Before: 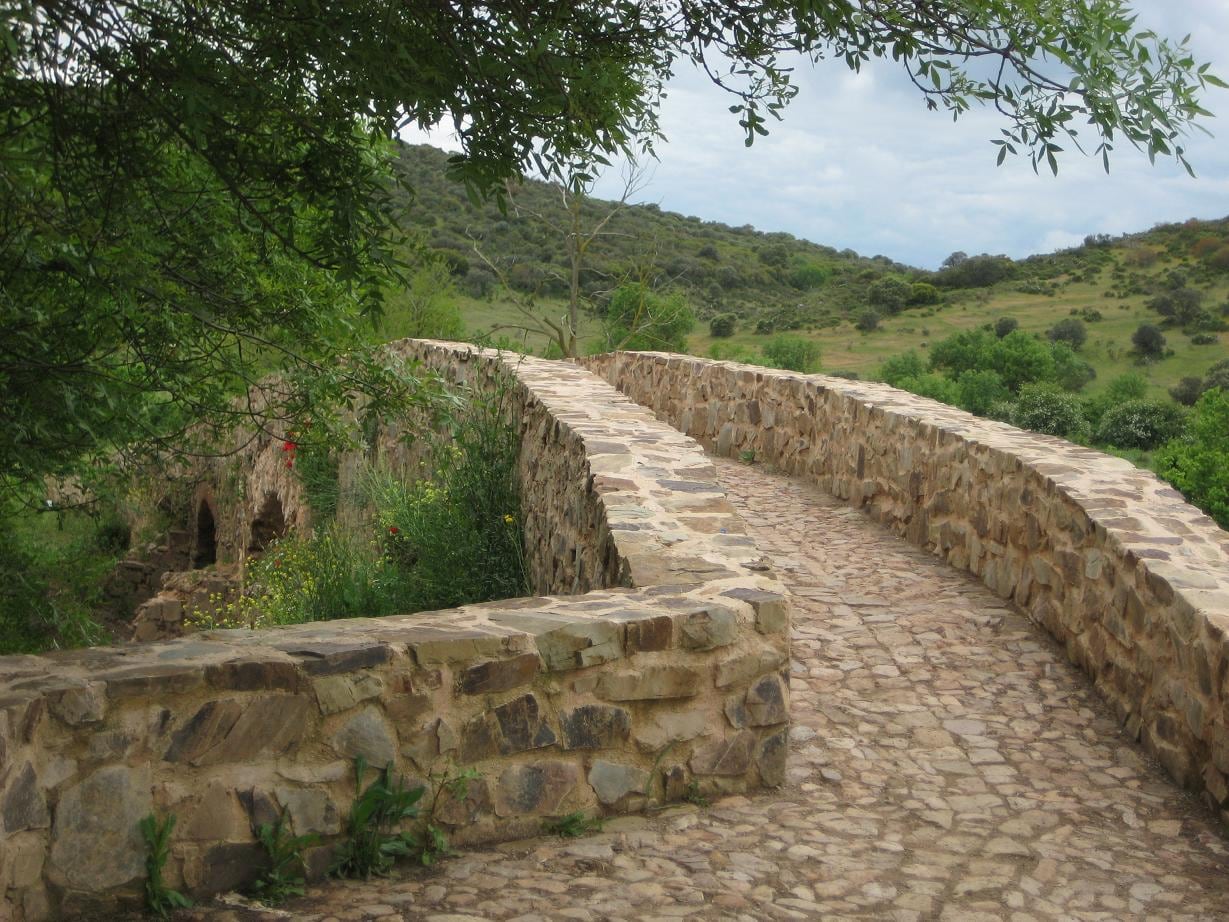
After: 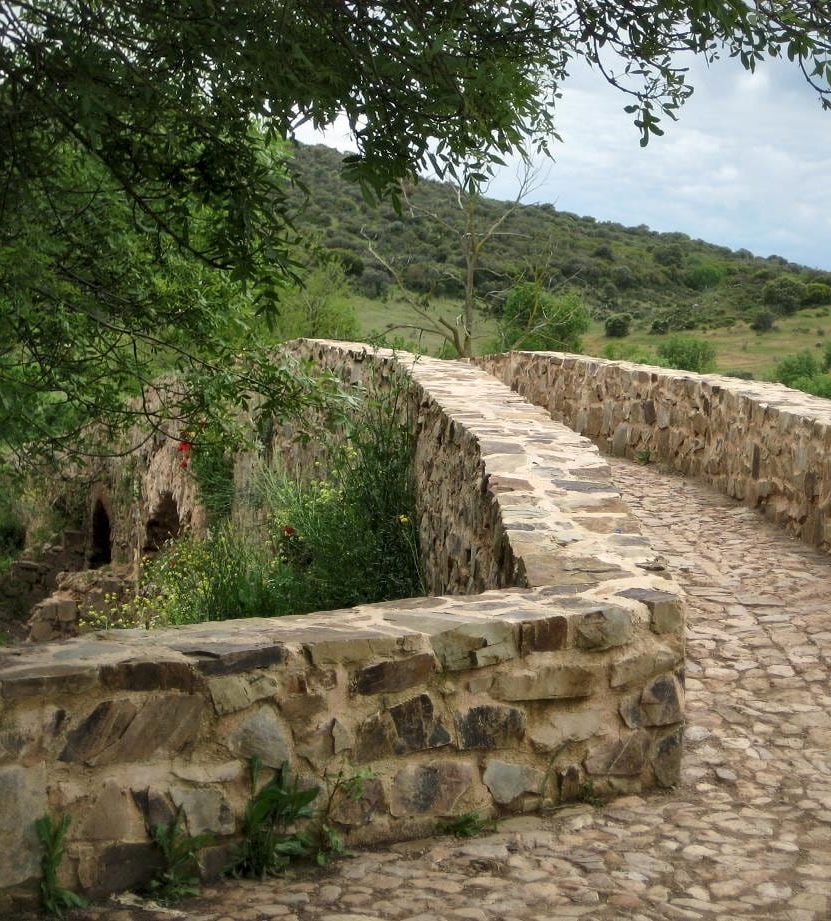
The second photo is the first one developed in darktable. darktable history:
crop and rotate: left 8.69%, right 23.688%
local contrast: mode bilateral grid, contrast 25, coarseness 61, detail 151%, midtone range 0.2
